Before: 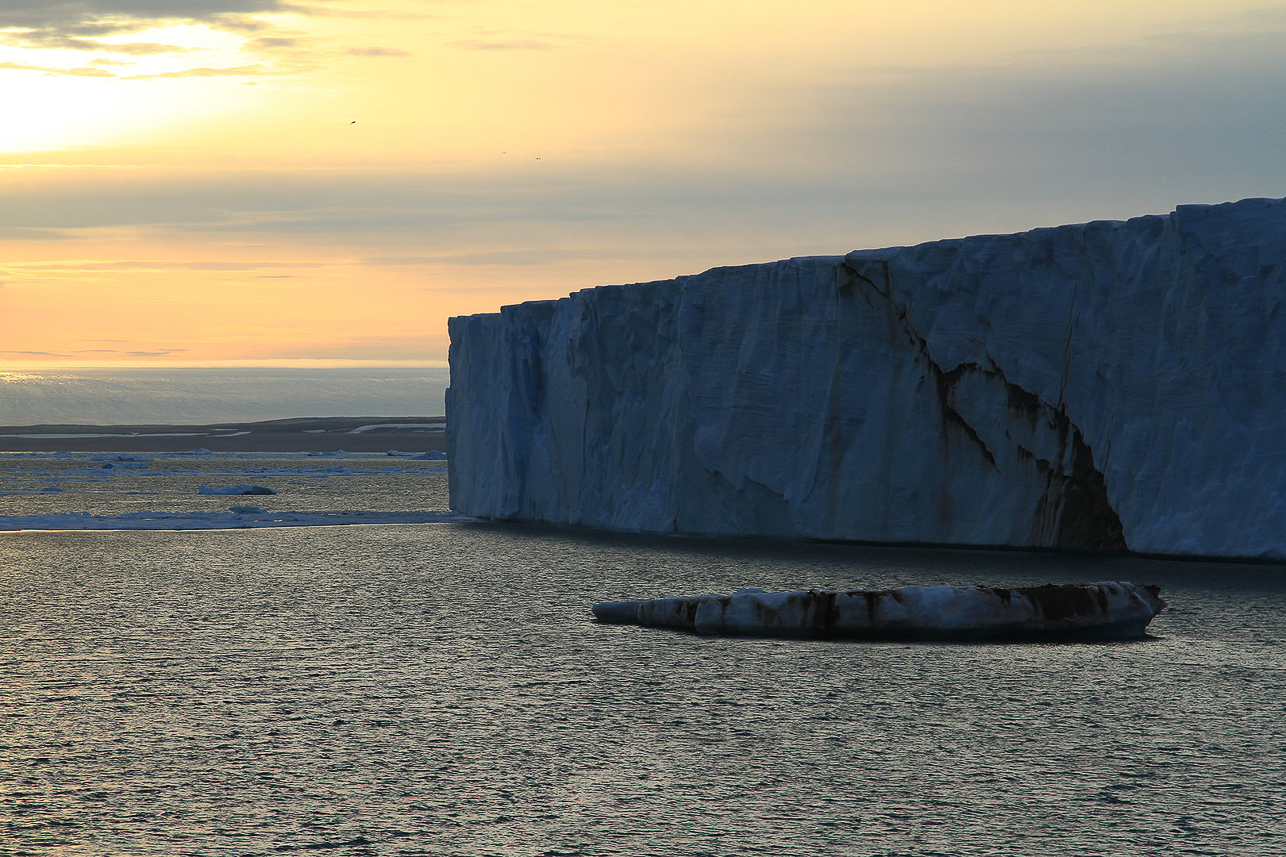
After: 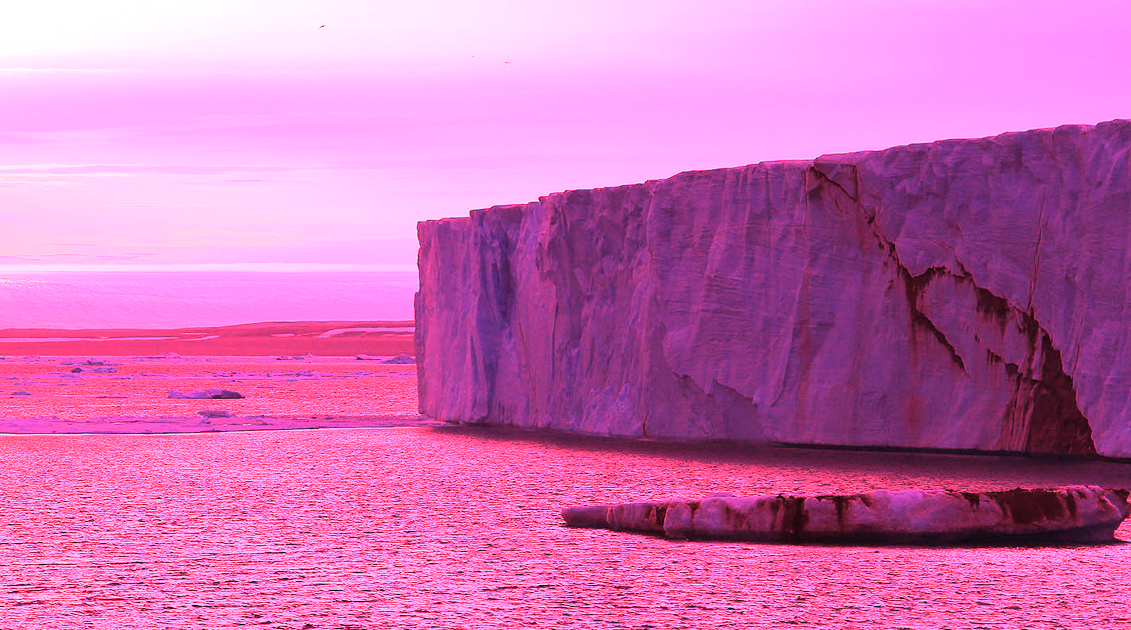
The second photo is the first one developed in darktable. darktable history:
crop and rotate: left 2.425%, top 11.305%, right 9.6%, bottom 15.08%
white balance: red 4.26, blue 1.802
